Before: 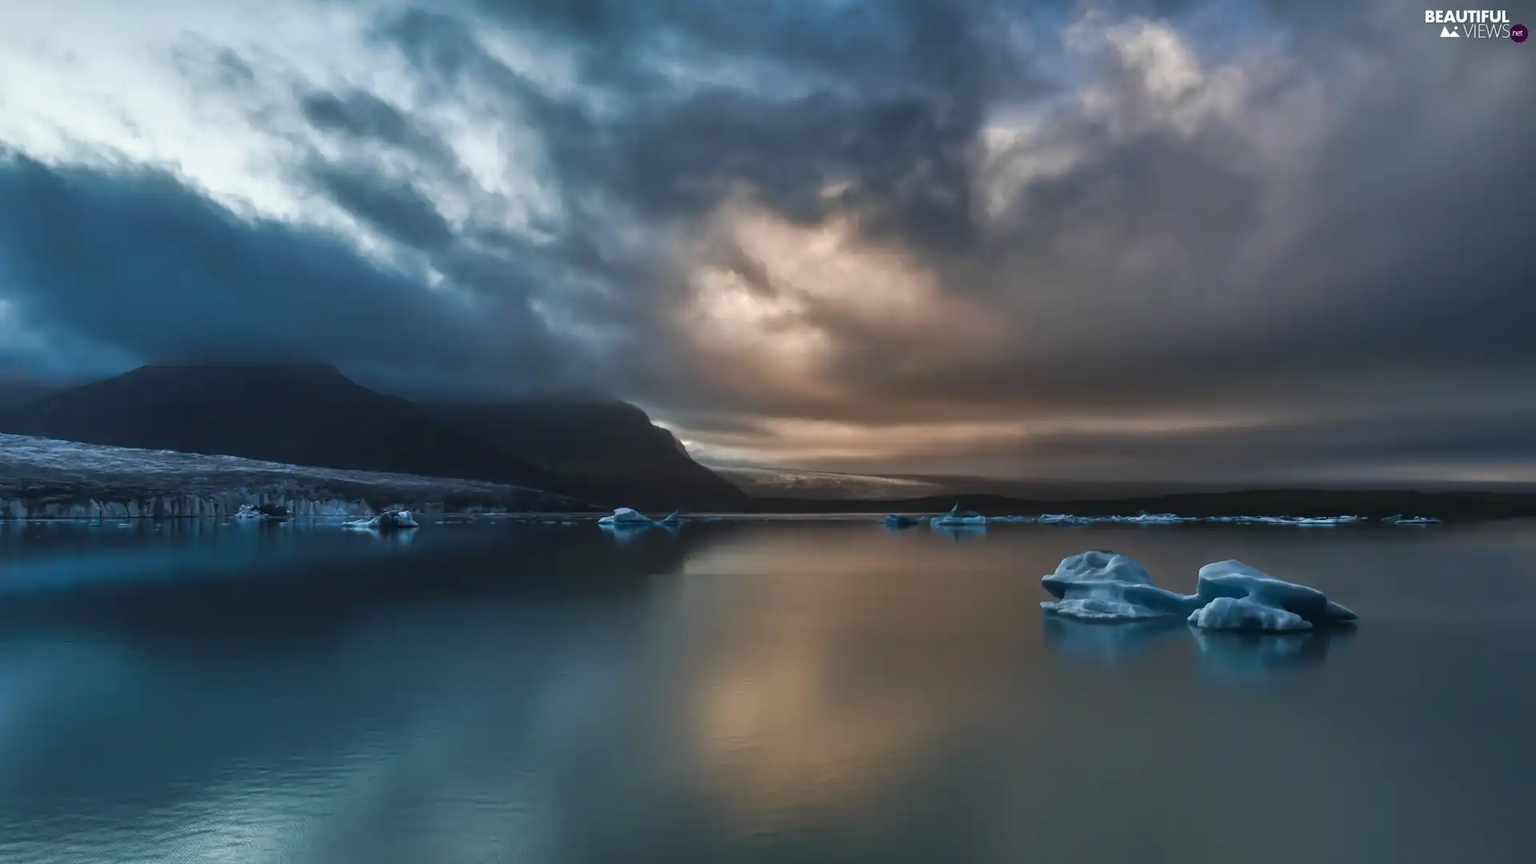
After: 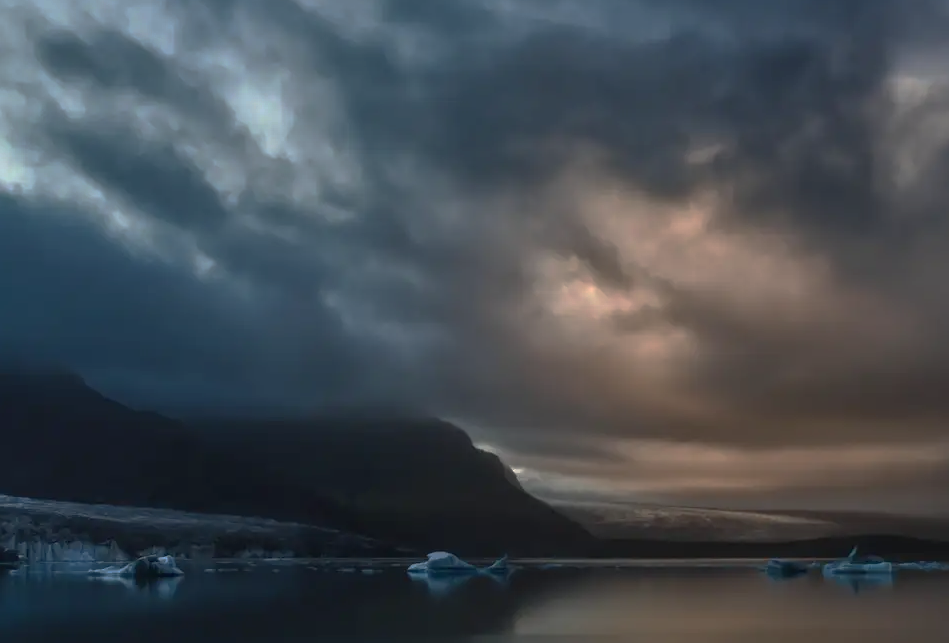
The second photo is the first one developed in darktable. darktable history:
crop: left 17.719%, top 7.732%, right 32.823%, bottom 32.705%
base curve: curves: ch0 [(0, 0) (0.826, 0.587) (1, 1)], preserve colors none
